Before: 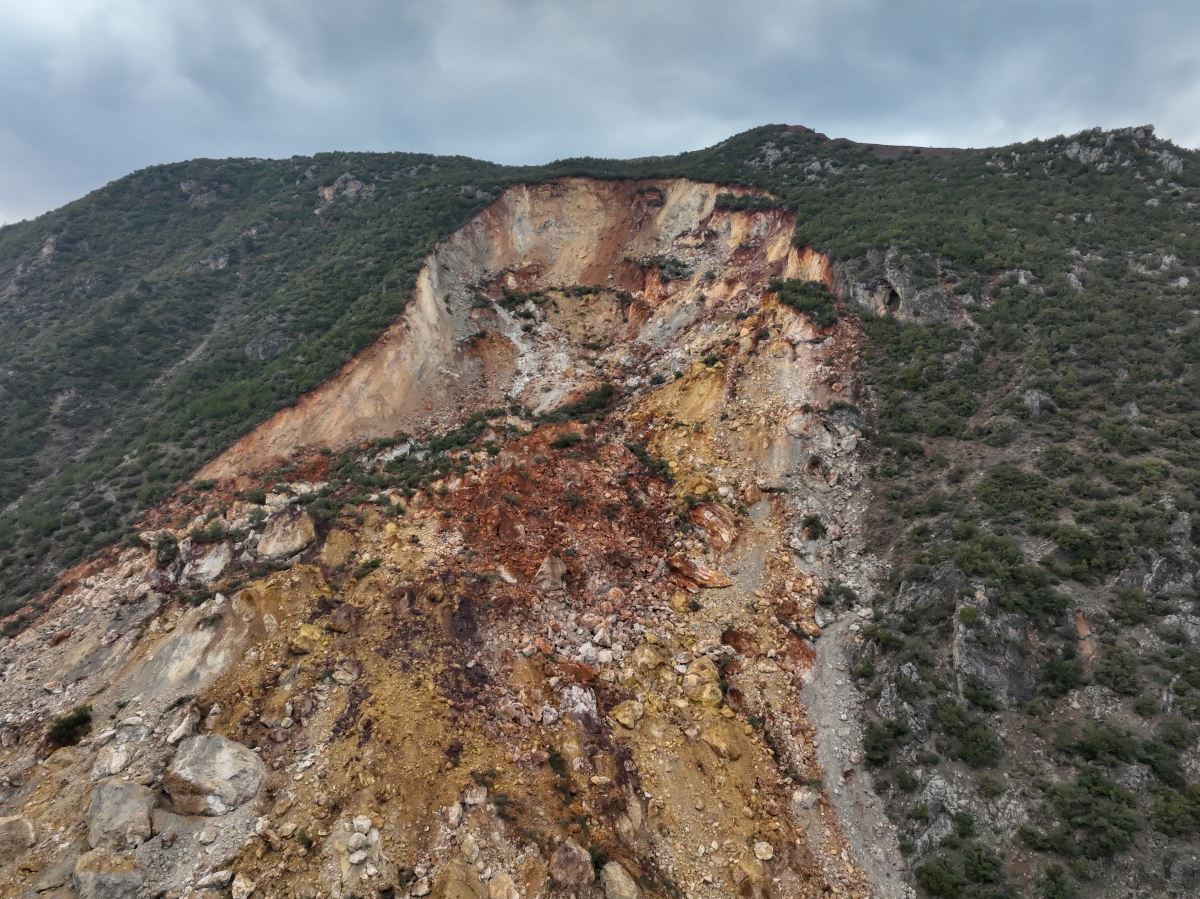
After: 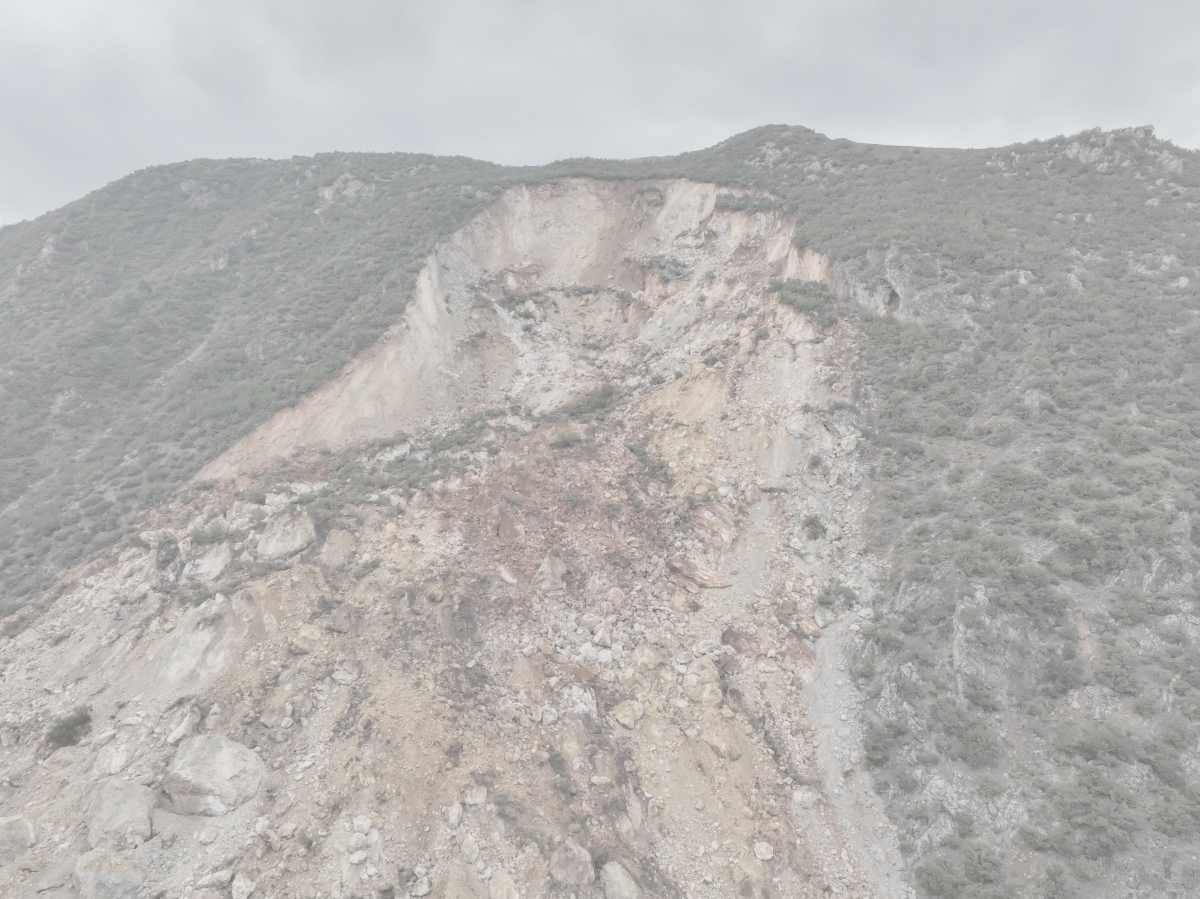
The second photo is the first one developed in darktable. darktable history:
contrast brightness saturation: contrast -0.308, brightness 0.769, saturation -0.776
